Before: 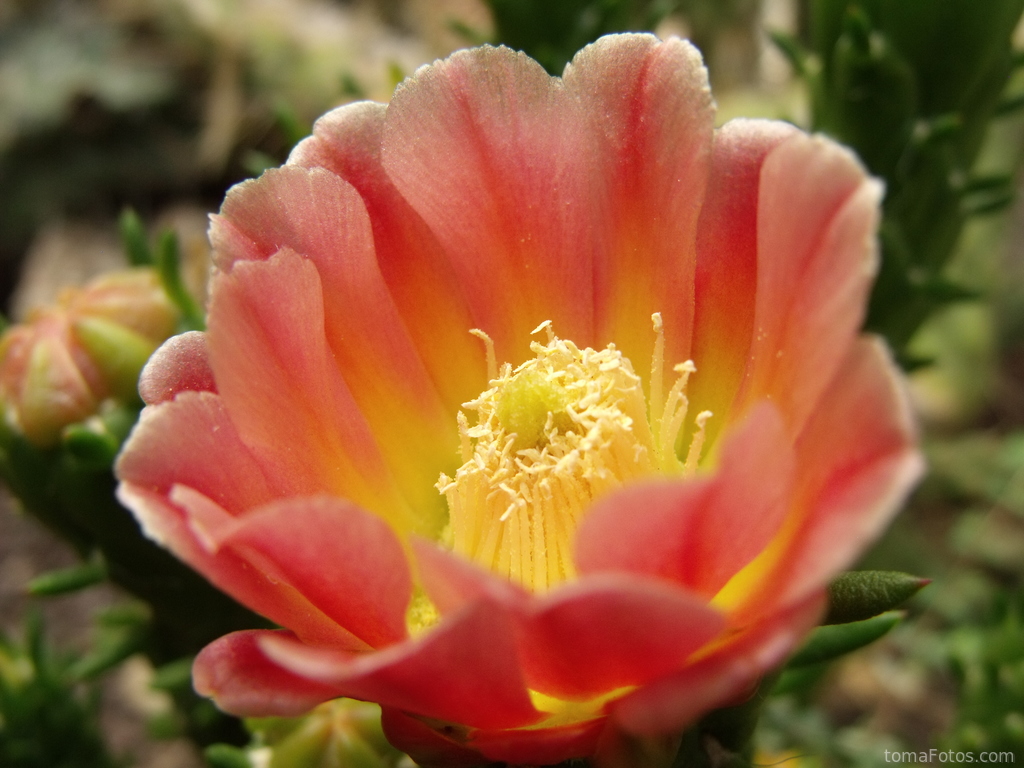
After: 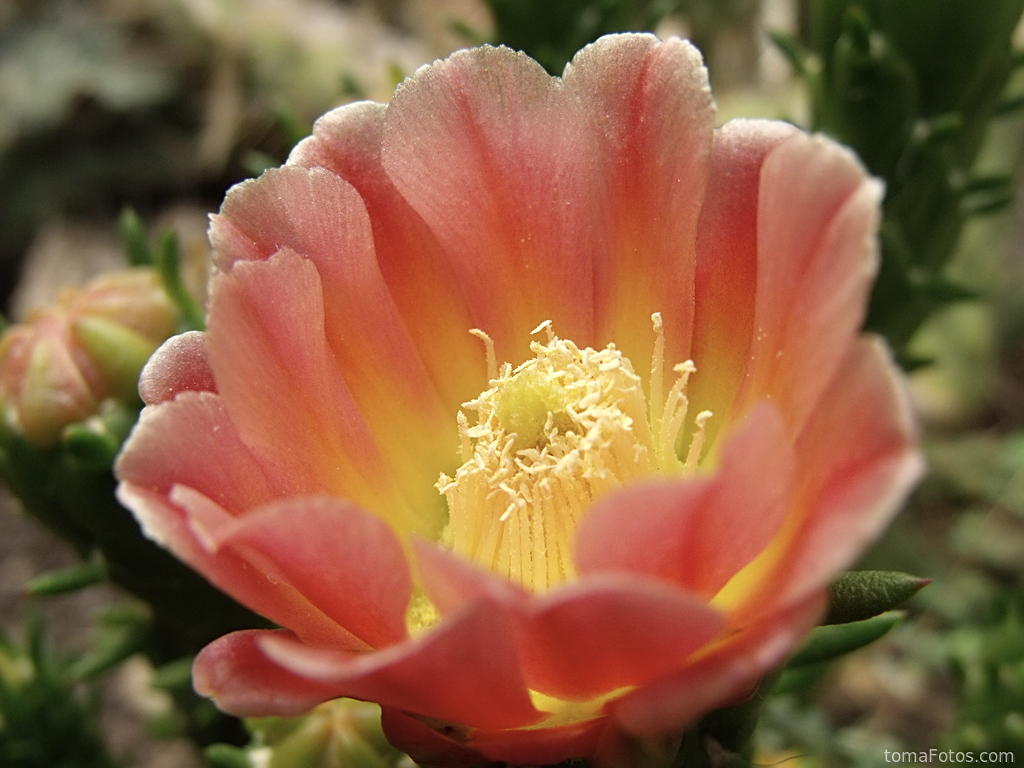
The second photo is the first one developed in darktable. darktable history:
contrast brightness saturation: saturation -0.17
sharpen: radius 1.967
